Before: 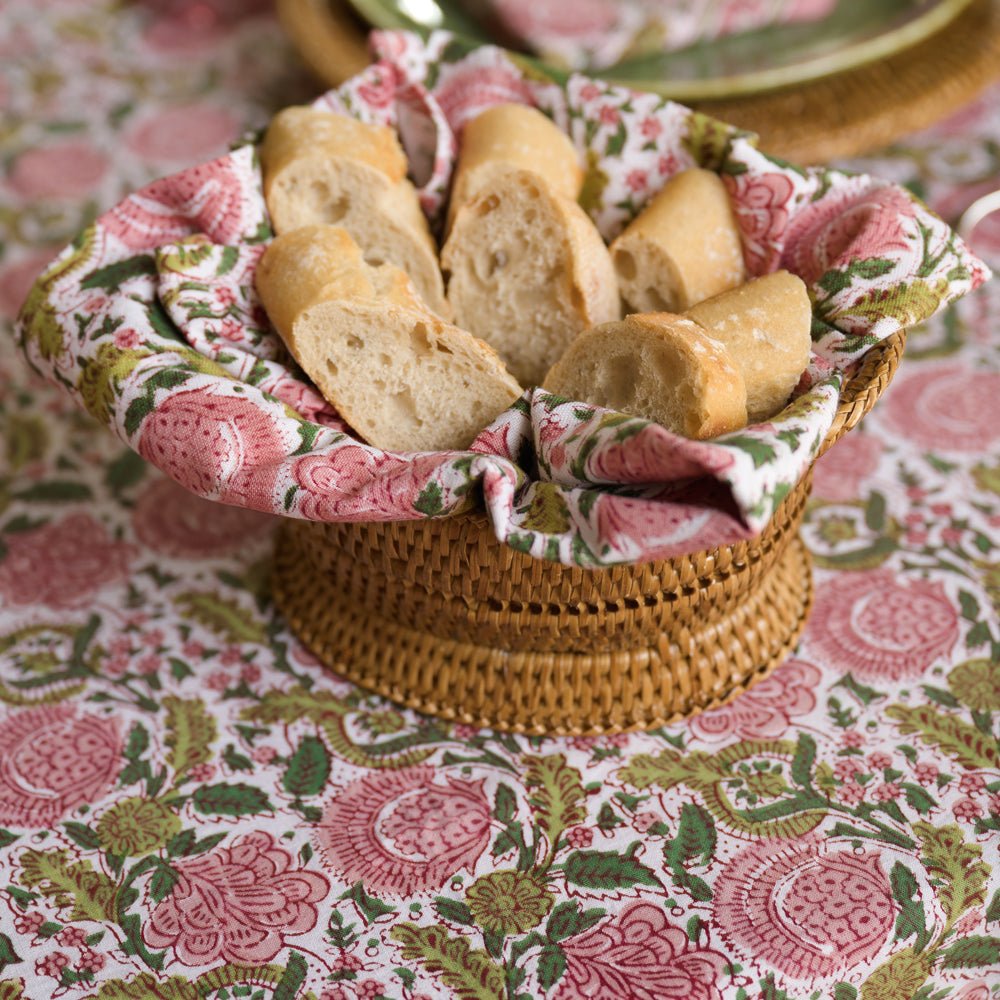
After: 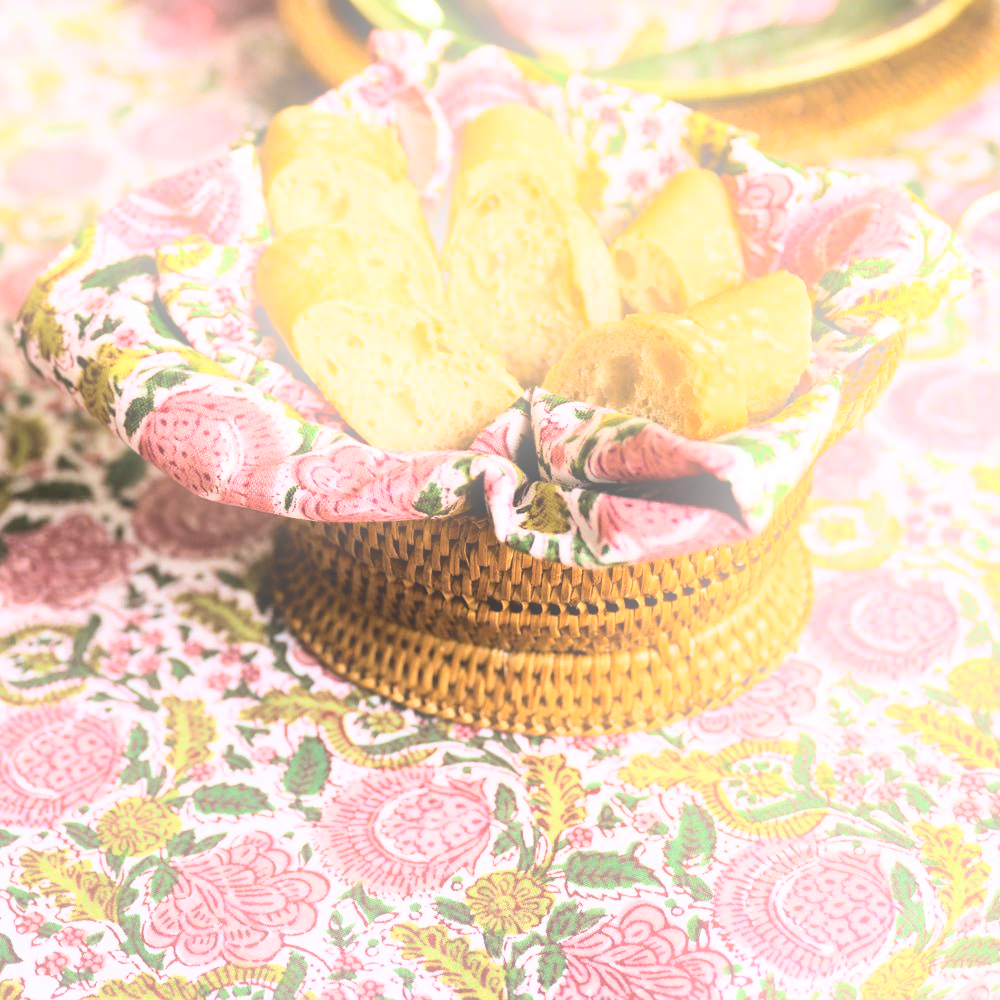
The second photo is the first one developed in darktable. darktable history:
rgb curve: curves: ch0 [(0, 0) (0.21, 0.15) (0.24, 0.21) (0.5, 0.75) (0.75, 0.96) (0.89, 0.99) (1, 1)]; ch1 [(0, 0.02) (0.21, 0.13) (0.25, 0.2) (0.5, 0.67) (0.75, 0.9) (0.89, 0.97) (1, 1)]; ch2 [(0, 0.02) (0.21, 0.13) (0.25, 0.2) (0.5, 0.67) (0.75, 0.9) (0.89, 0.97) (1, 1)], compensate middle gray true
bloom: on, module defaults
